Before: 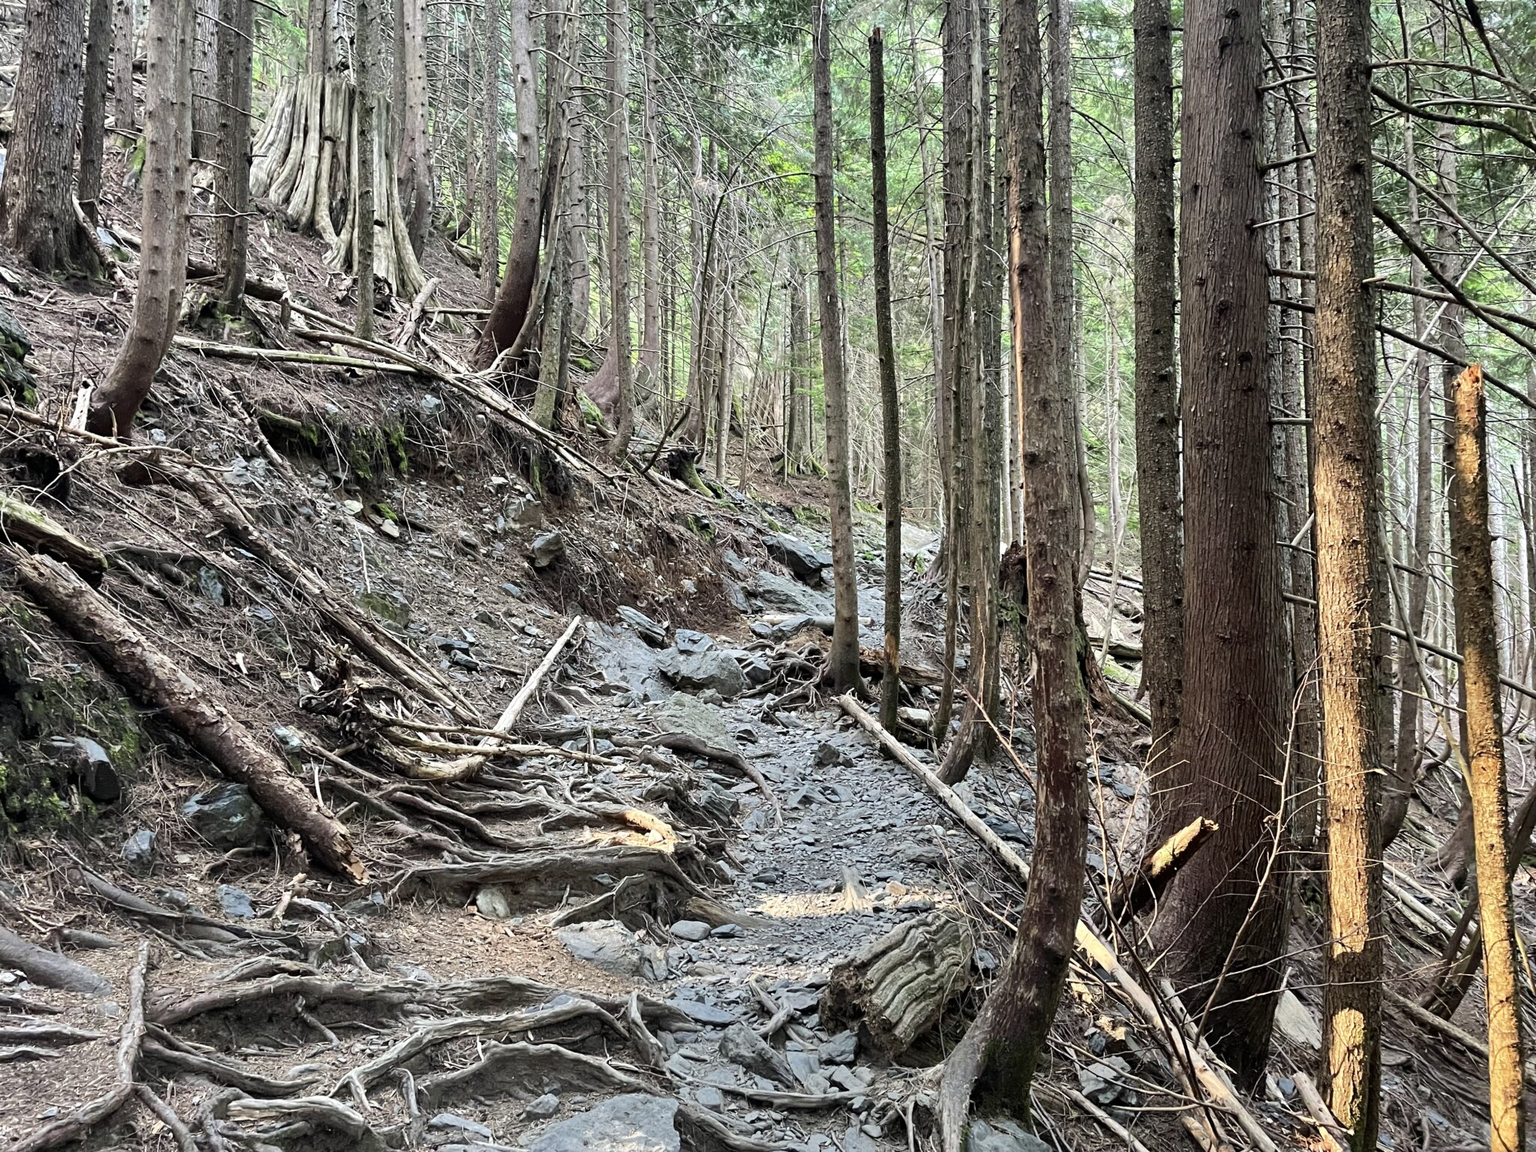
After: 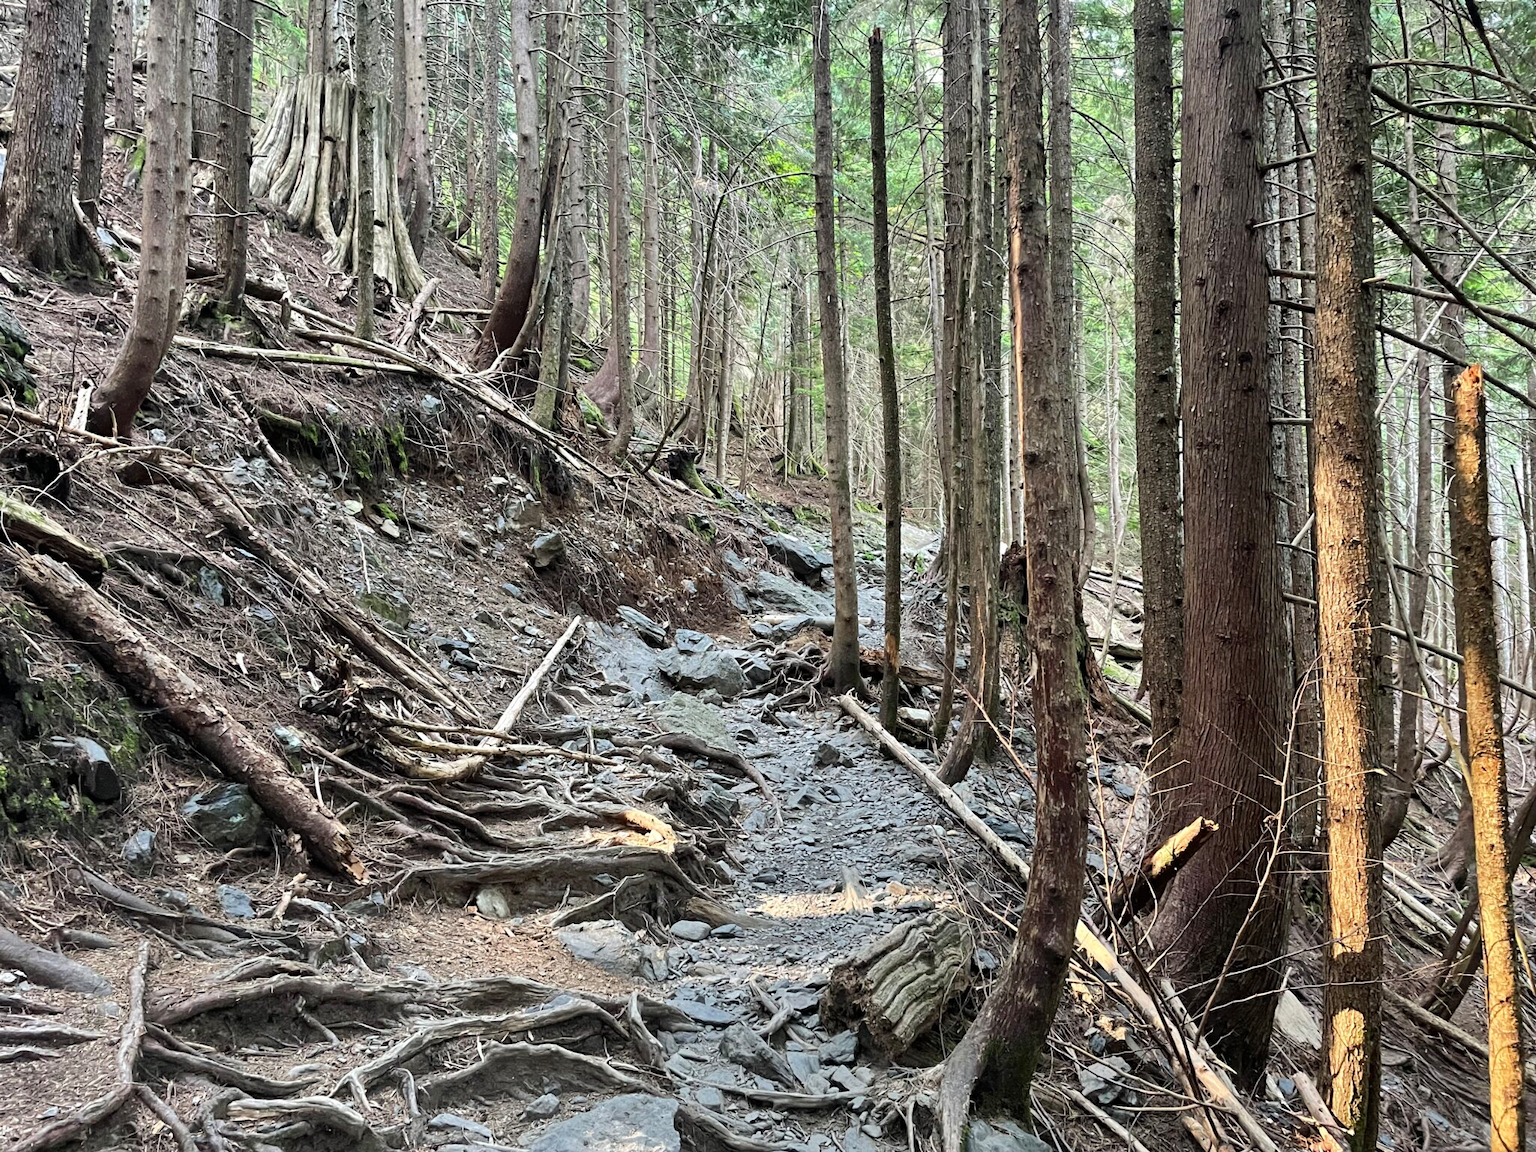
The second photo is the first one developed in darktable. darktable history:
shadows and highlights: shadows 37.52, highlights -27.48, highlights color adjustment 0.898%, soften with gaussian
